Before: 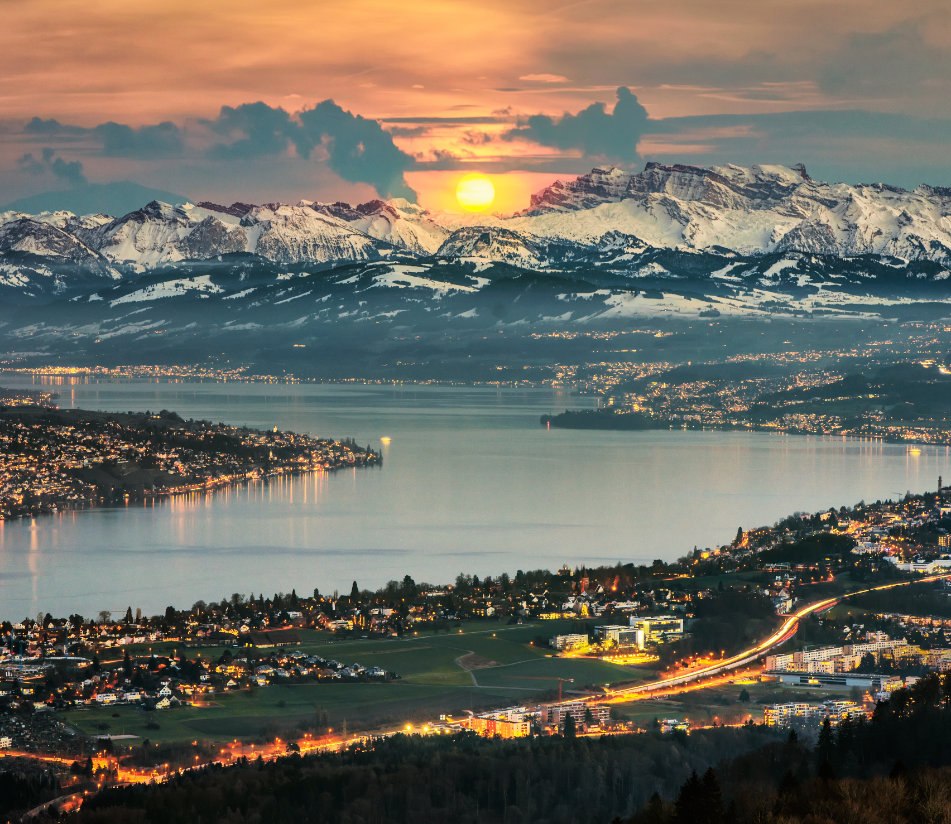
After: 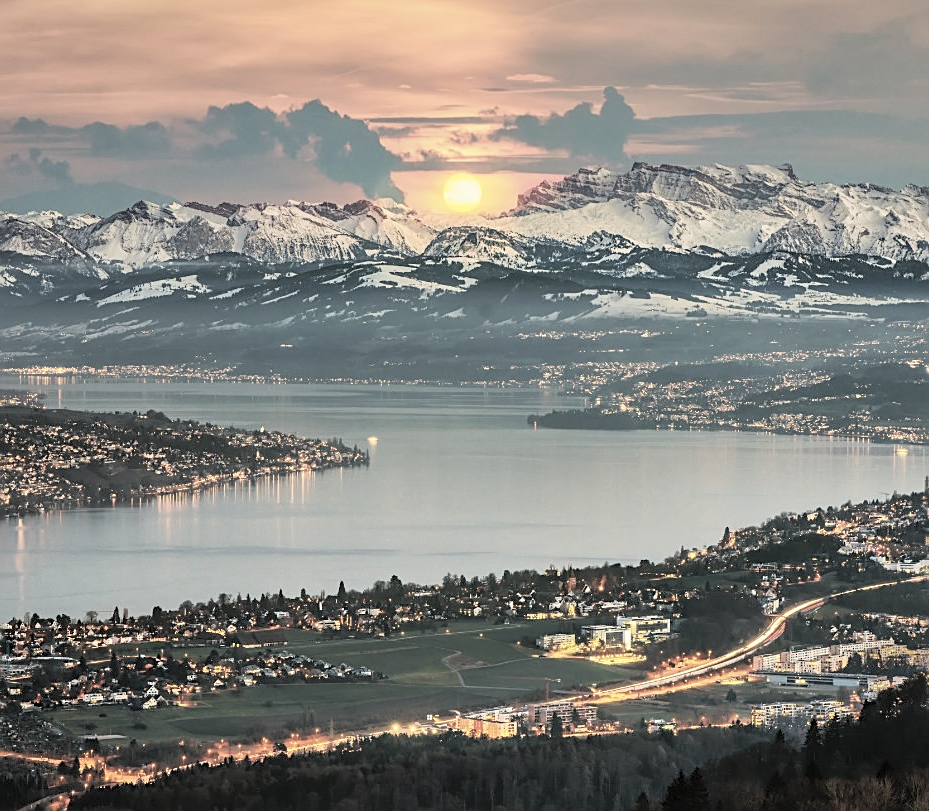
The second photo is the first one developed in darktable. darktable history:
crop and rotate: left 1.541%, right 0.715%, bottom 1.534%
sharpen: on, module defaults
contrast brightness saturation: brightness 0.181, saturation -0.49
